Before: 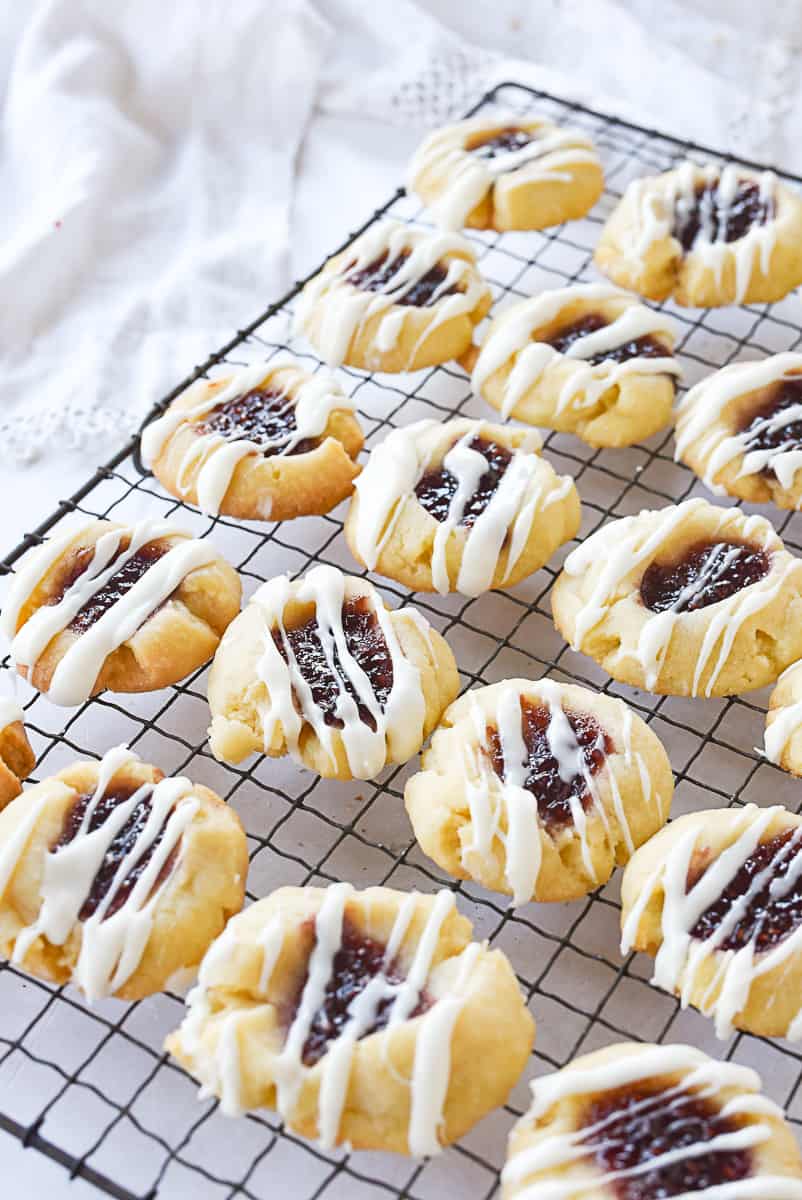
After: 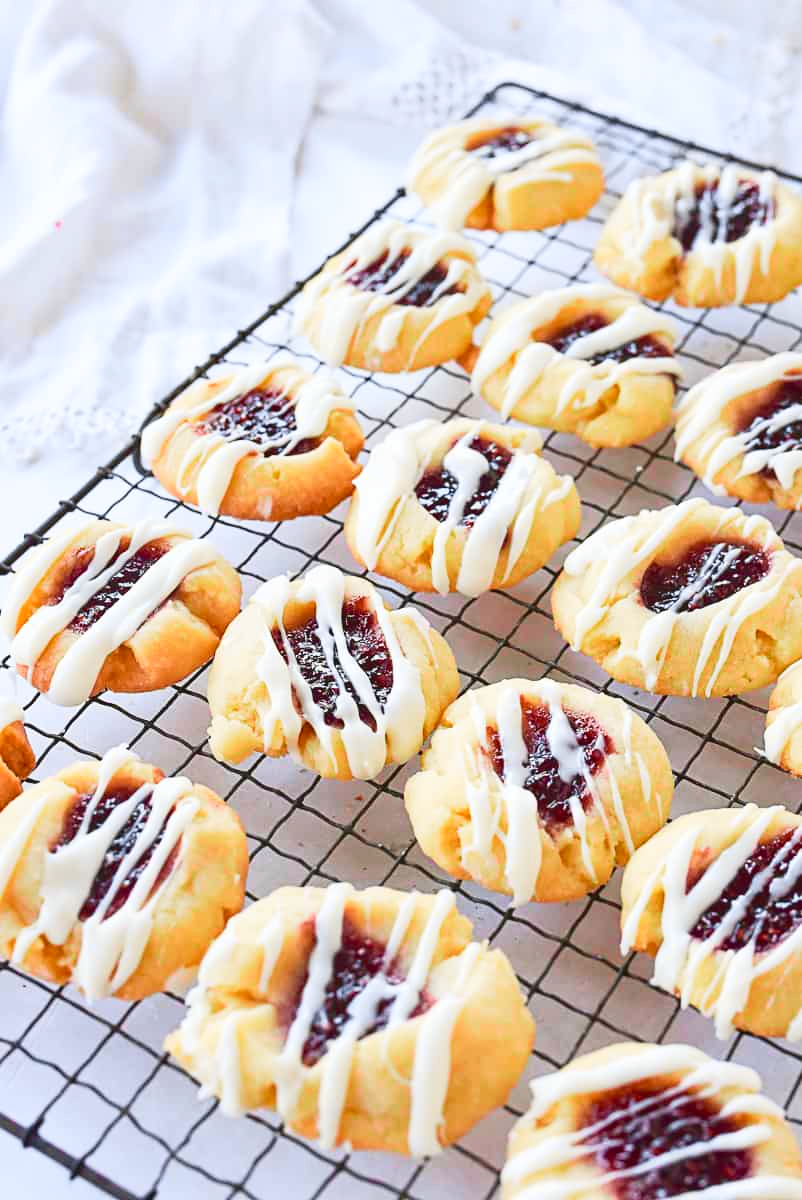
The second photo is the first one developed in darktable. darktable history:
color calibration: illuminant same as pipeline (D50), adaptation XYZ, x 0.347, y 0.359, temperature 5005.04 K
tone curve: curves: ch0 [(0, 0.036) (0.119, 0.115) (0.466, 0.498) (0.715, 0.767) (0.817, 0.865) (1, 0.998)]; ch1 [(0, 0) (0.377, 0.416) (0.44, 0.461) (0.487, 0.49) (0.514, 0.517) (0.536, 0.577) (0.66, 0.724) (1, 1)]; ch2 [(0, 0) (0.38, 0.405) (0.463, 0.443) (0.492, 0.486) (0.526, 0.541) (0.578, 0.598) (0.653, 0.698) (1, 1)], color space Lab, independent channels, preserve colors none
contrast brightness saturation: saturation -0.059
